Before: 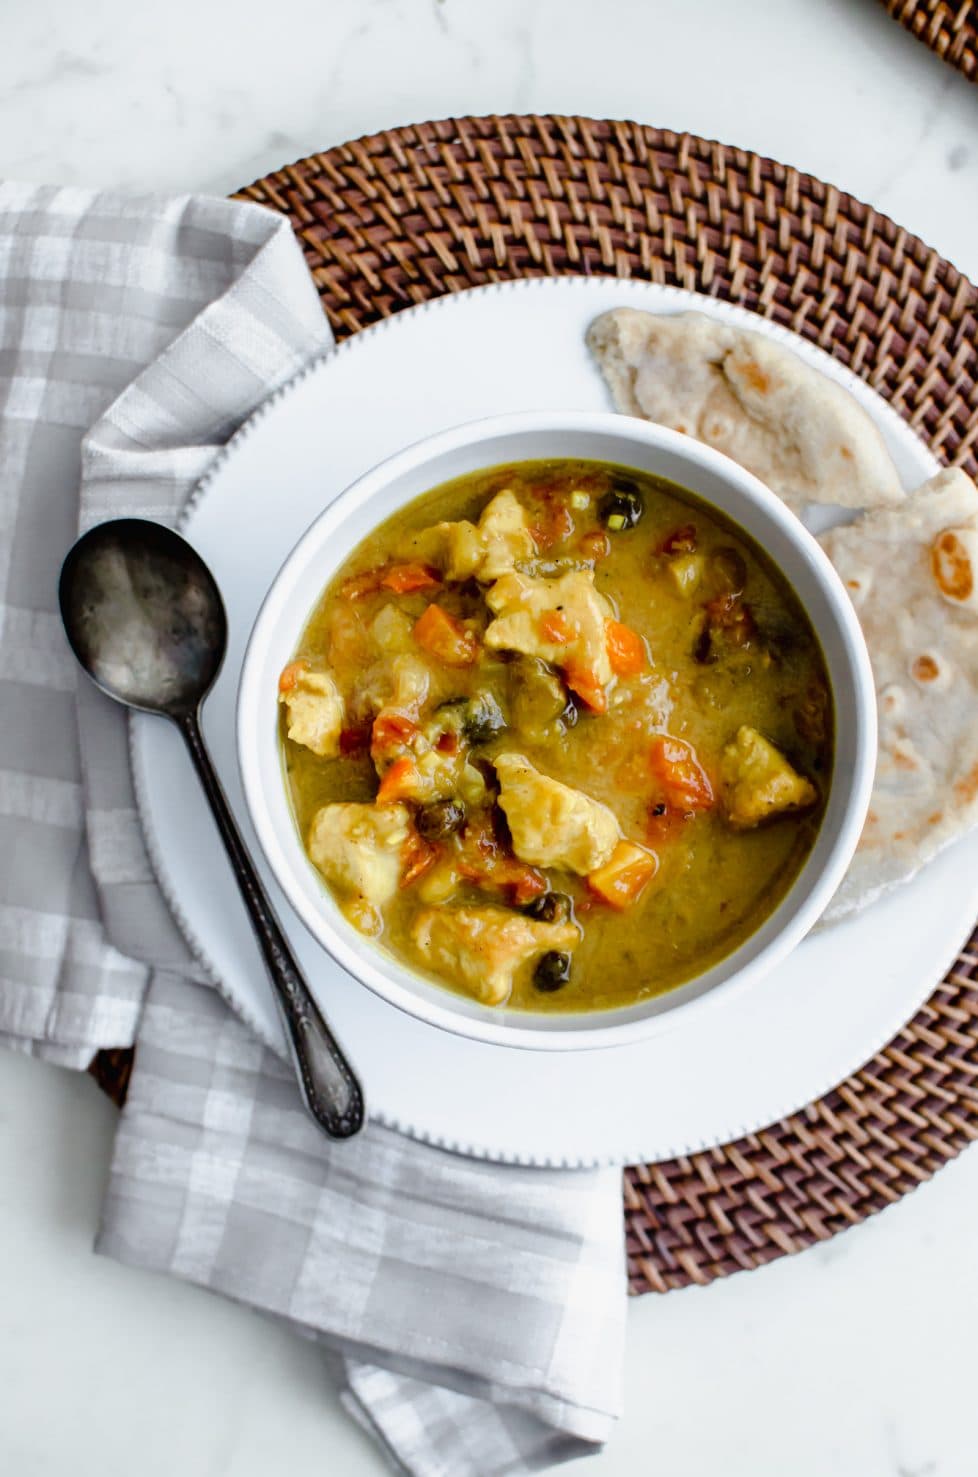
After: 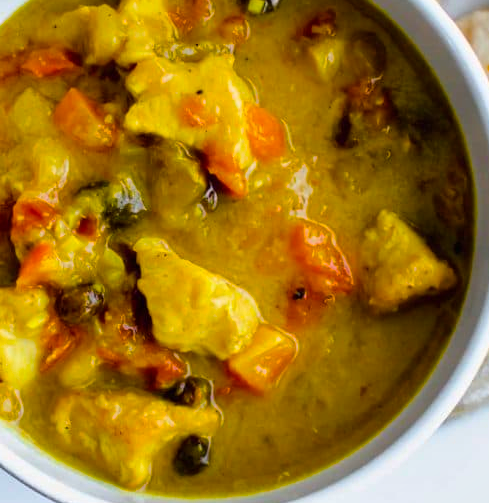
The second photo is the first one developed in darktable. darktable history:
crop: left 36.861%, top 34.941%, right 13.058%, bottom 30.937%
color balance rgb: perceptual saturation grading › global saturation 61.221%, perceptual saturation grading › highlights 19.558%, perceptual saturation grading › shadows -49.177%, global vibrance 20%
shadows and highlights: shadows 25.53, highlights -48.05, soften with gaussian
